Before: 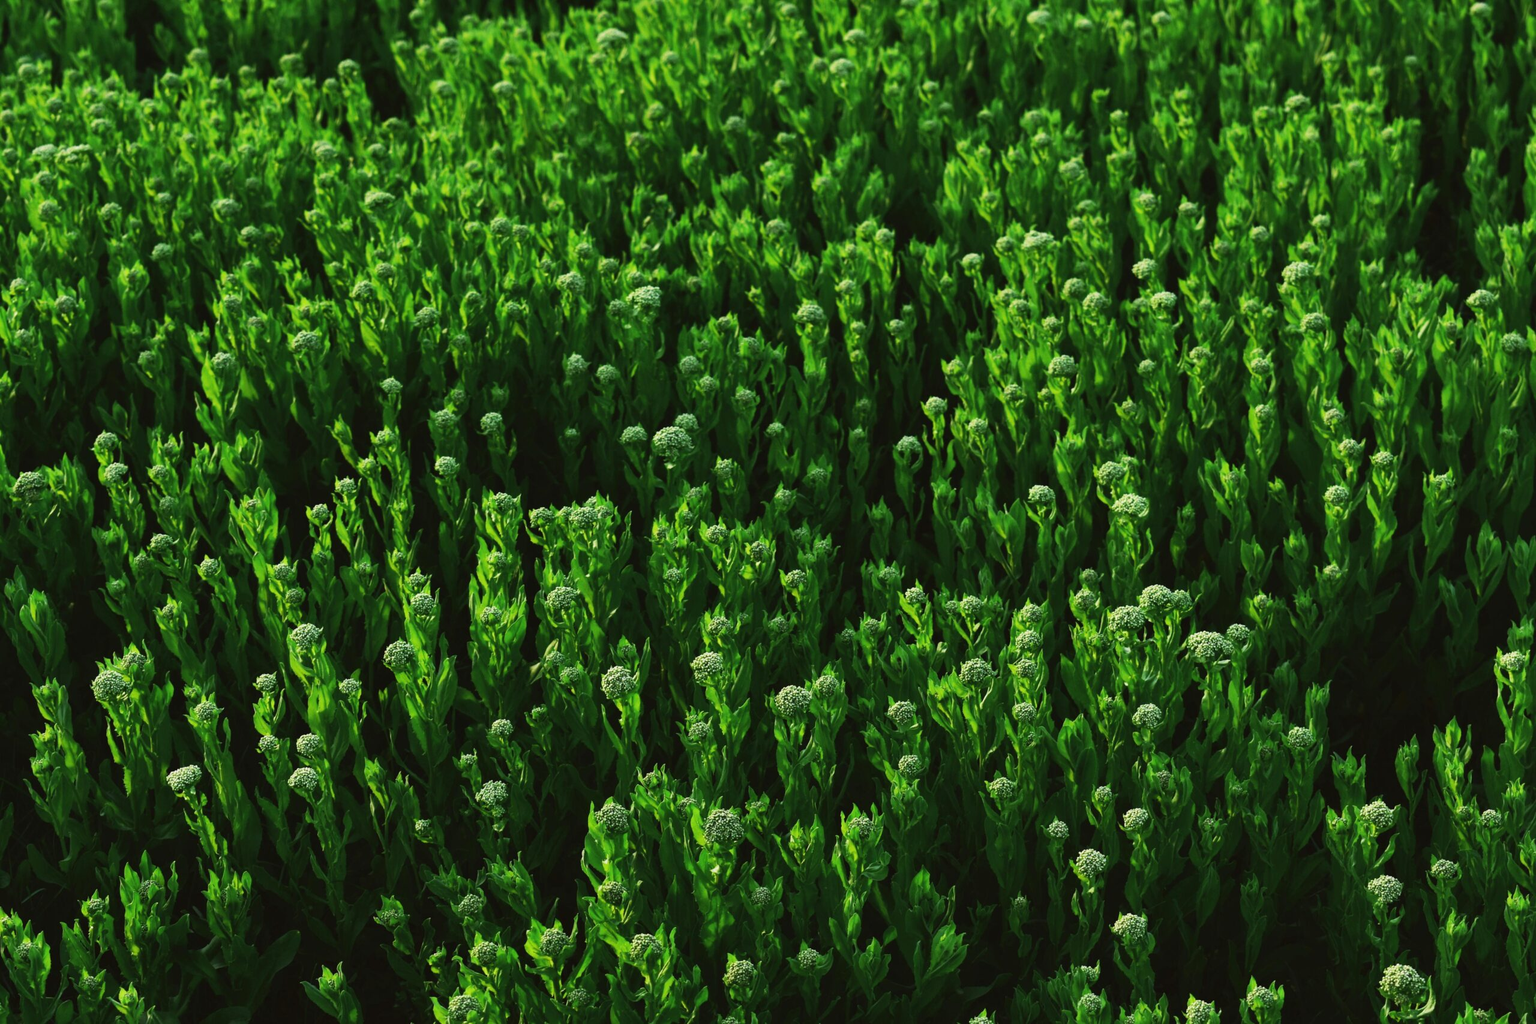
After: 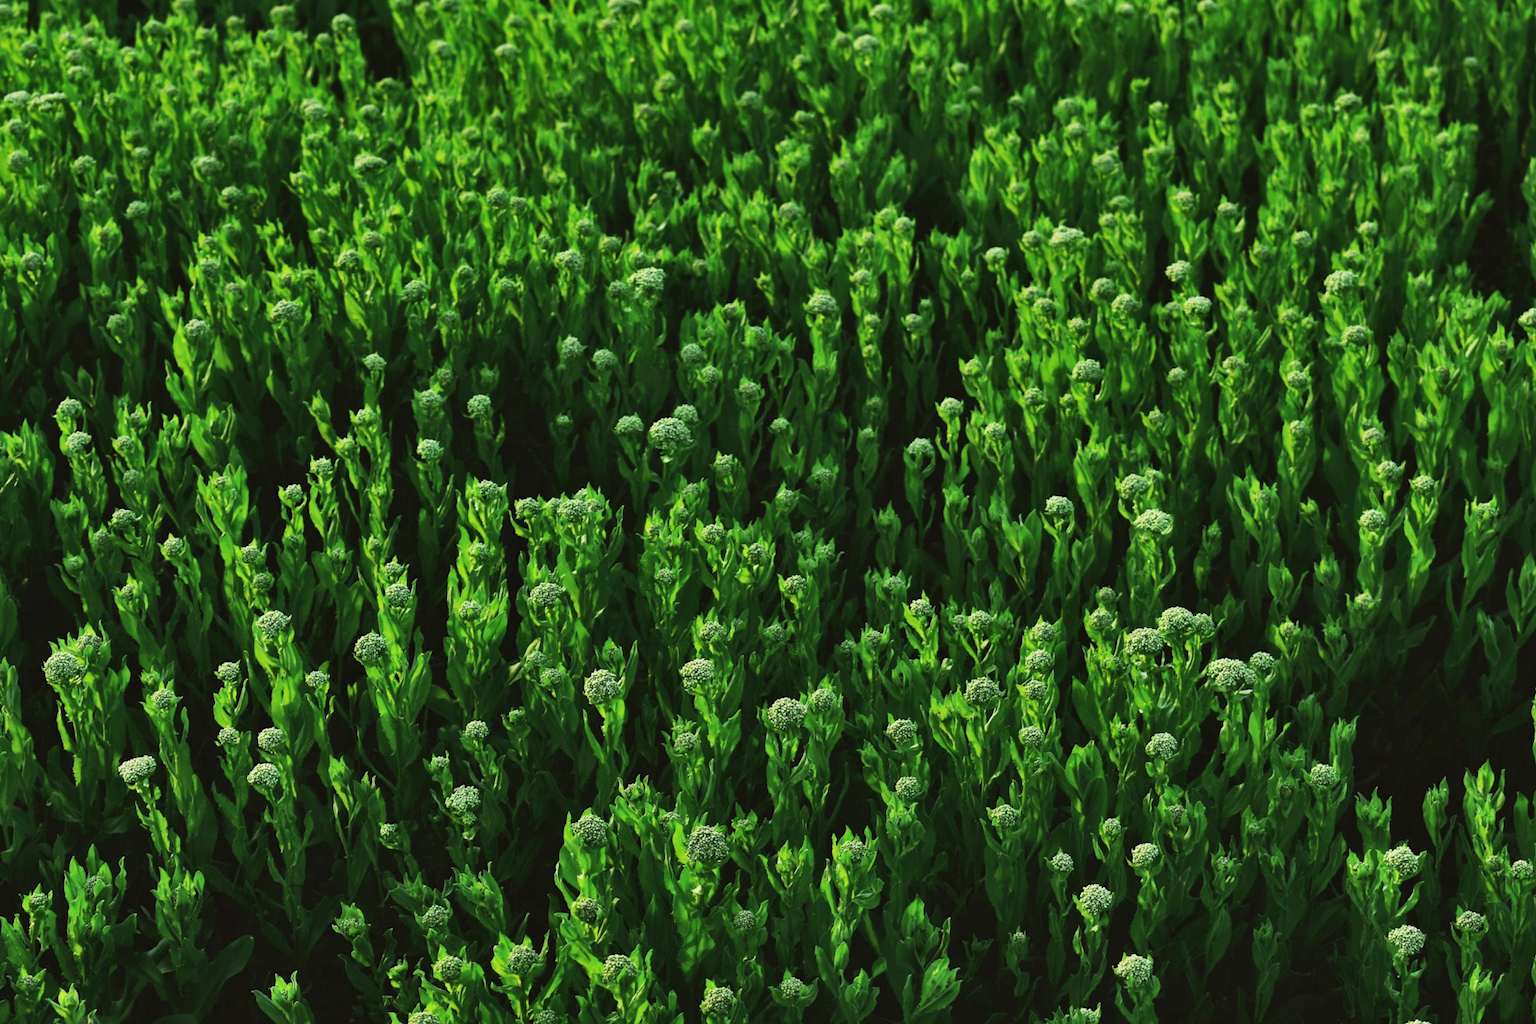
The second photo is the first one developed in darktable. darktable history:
crop and rotate: angle -2.38°
shadows and highlights: shadows 37.27, highlights -28.18, soften with gaussian
